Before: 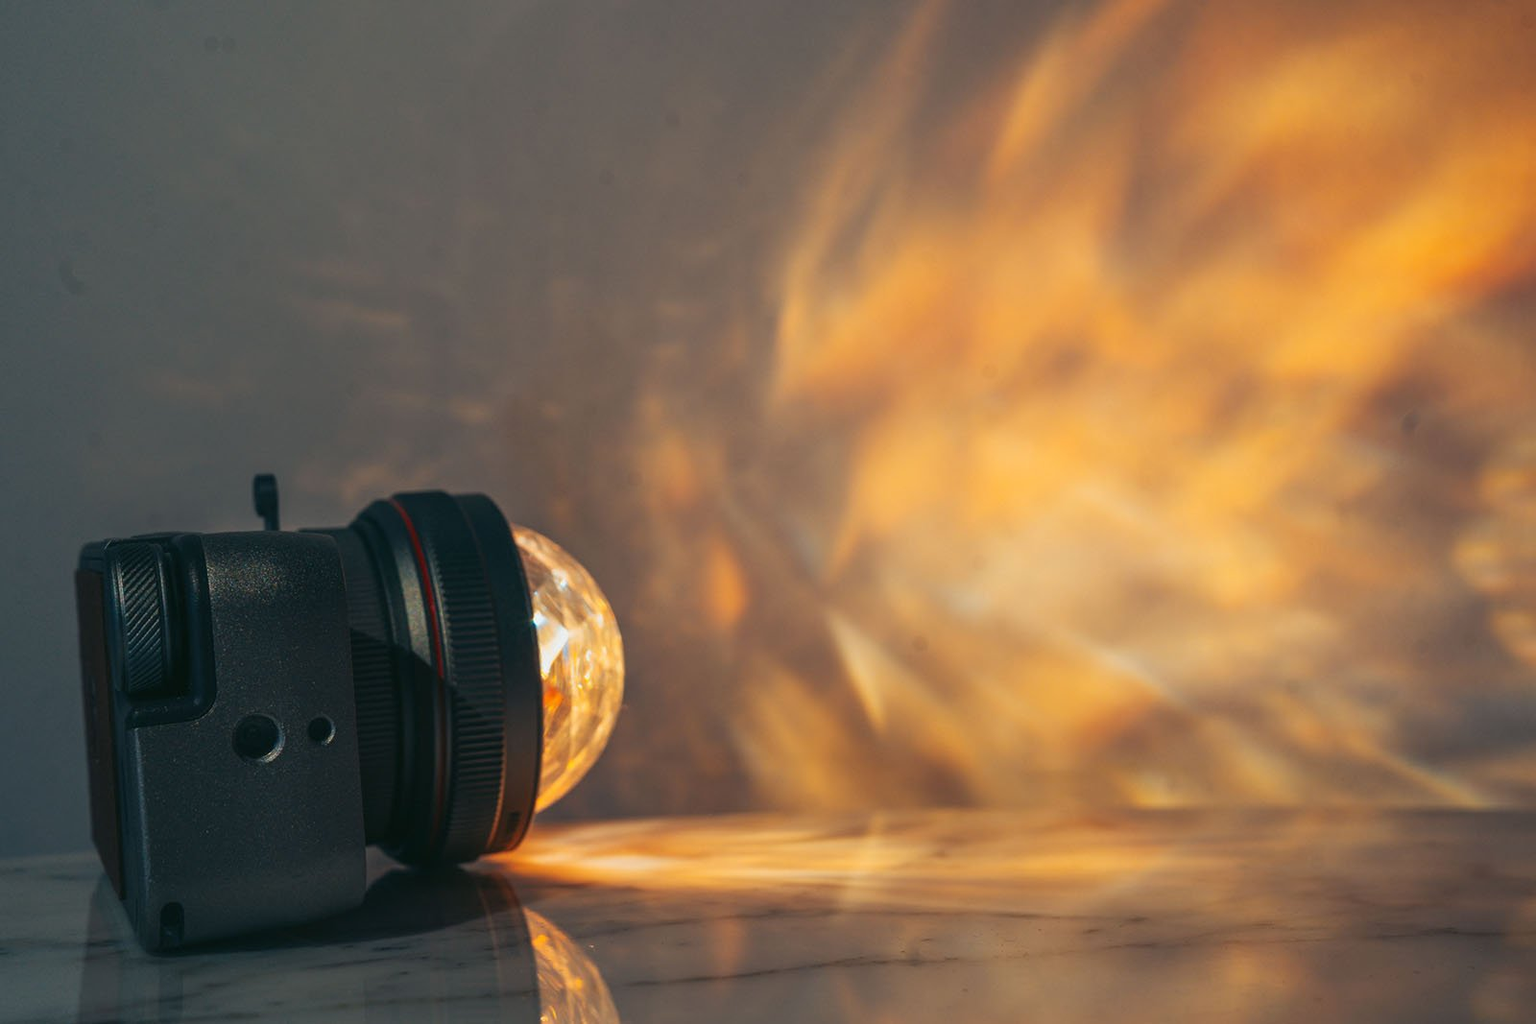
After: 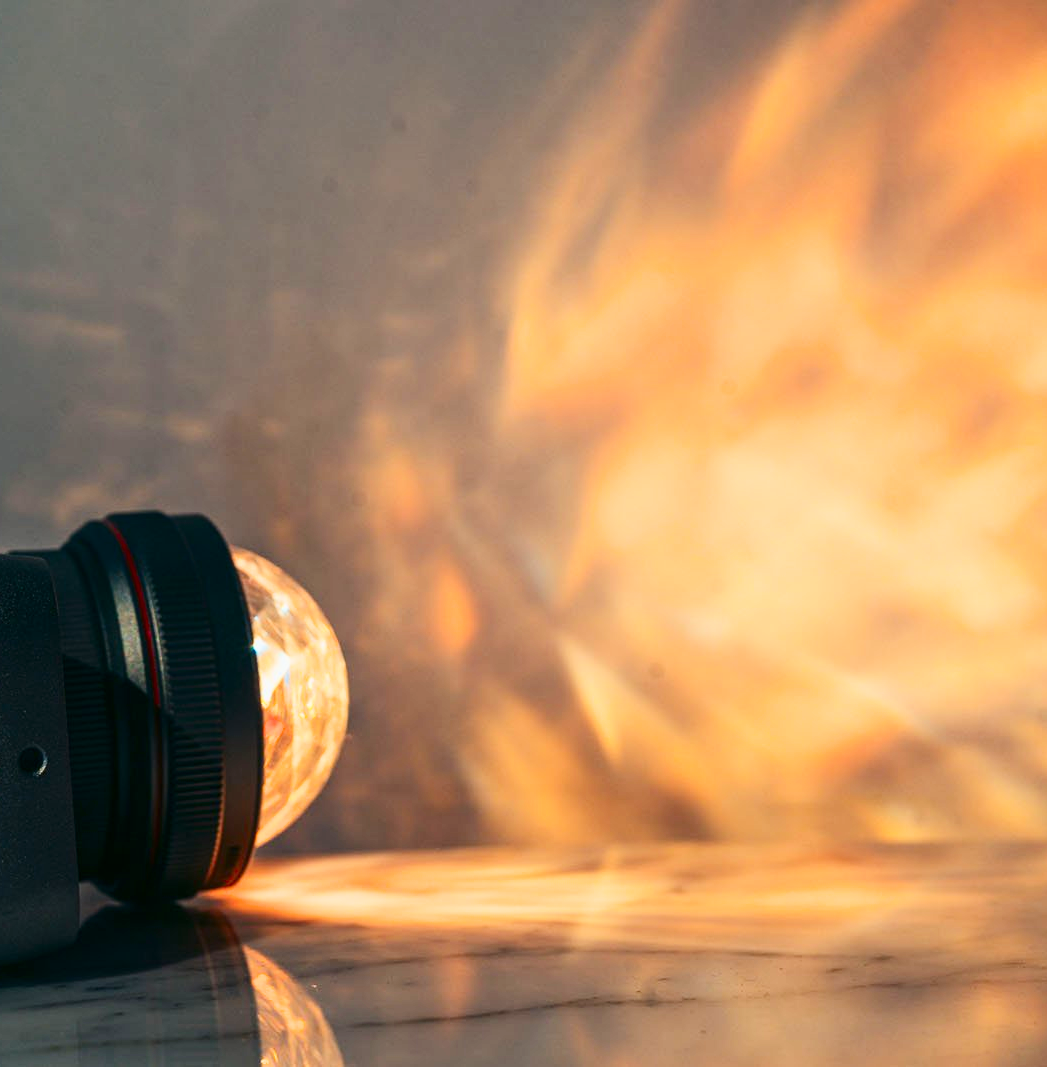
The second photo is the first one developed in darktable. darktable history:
crop and rotate: left 18.907%, right 15.602%
exposure: black level correction 0, exposure 0.951 EV, compensate highlight preservation false
filmic rgb: black relative exposure -8.12 EV, white relative exposure 3.77 EV, hardness 4.43
contrast brightness saturation: contrast 0.21, brightness -0.104, saturation 0.206
